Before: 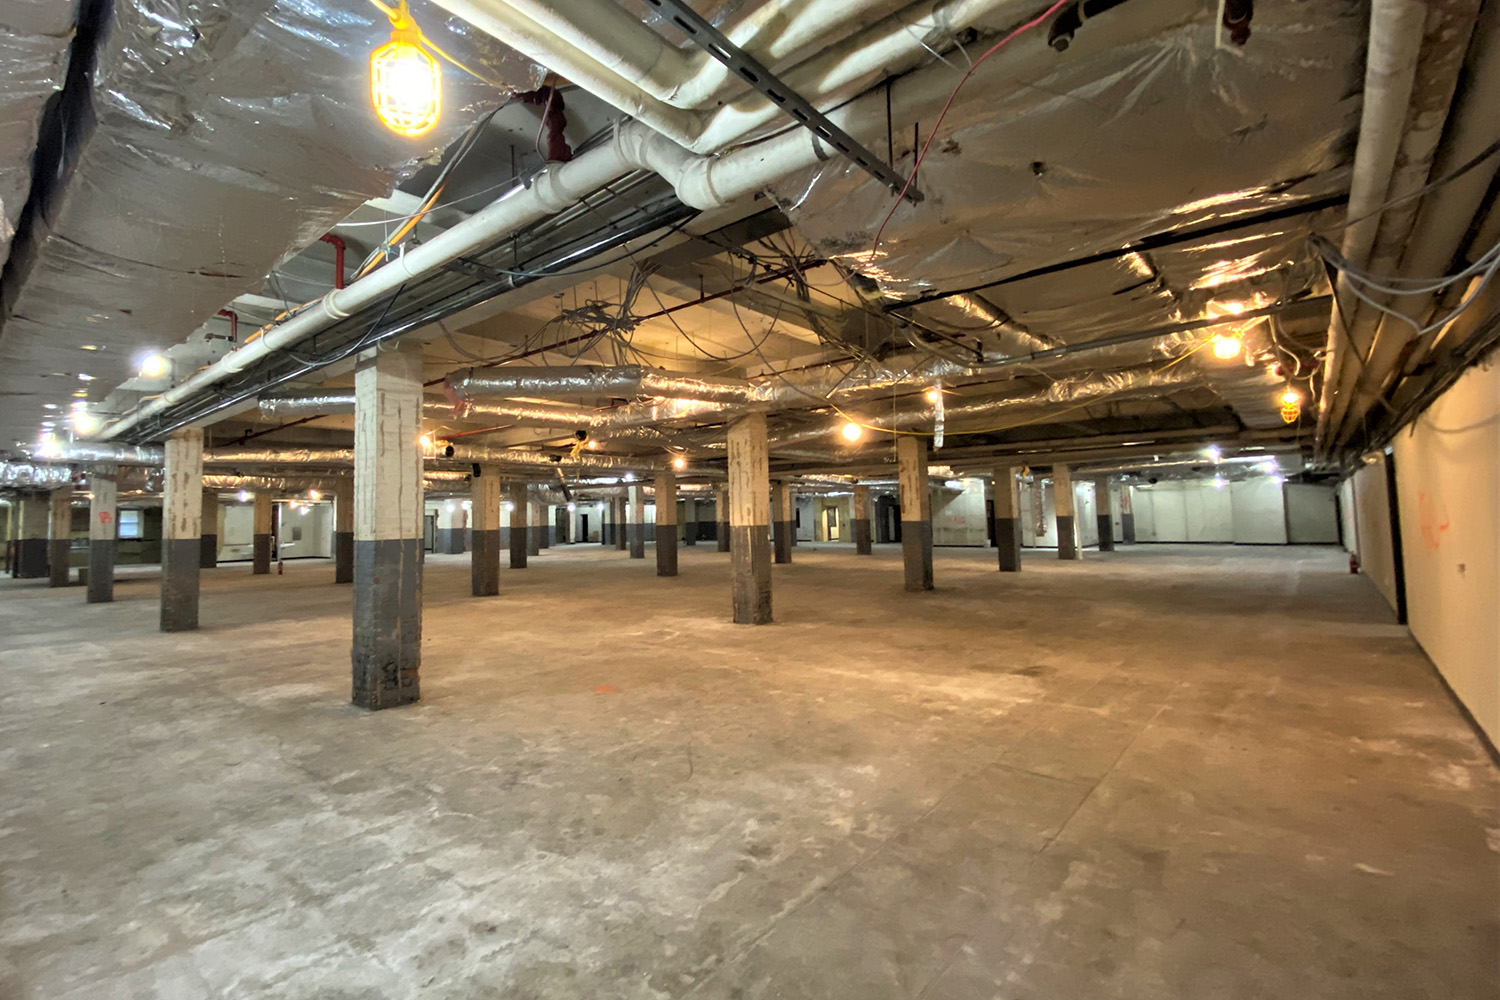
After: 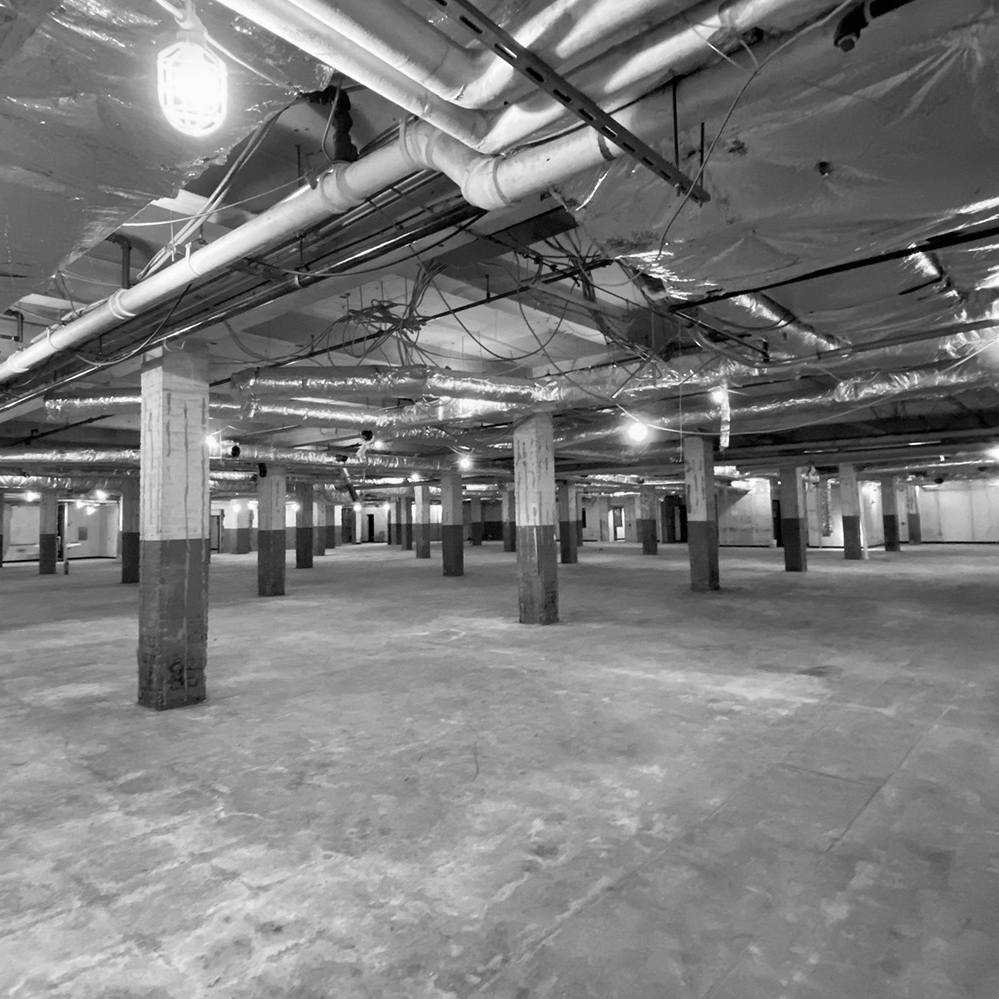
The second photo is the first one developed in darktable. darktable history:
crop and rotate: left 14.292%, right 19.041%
monochrome: size 1
